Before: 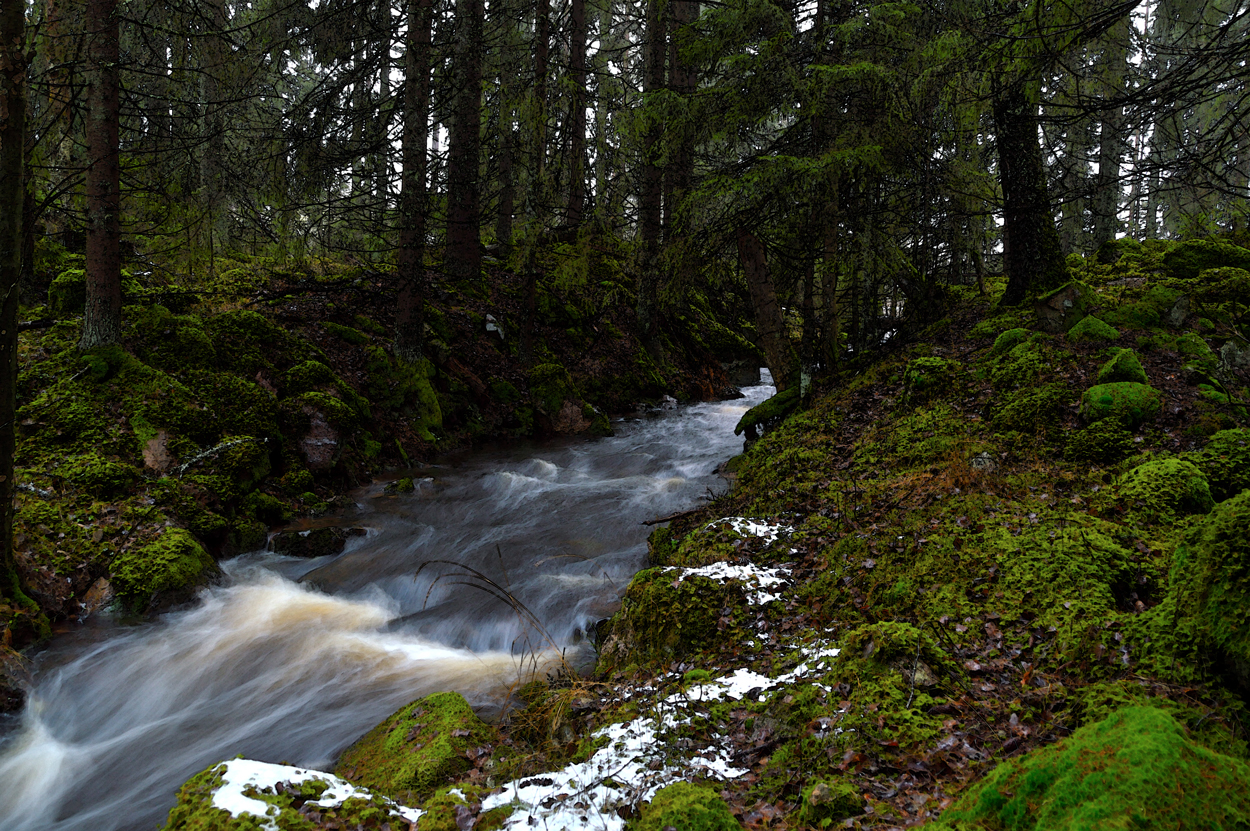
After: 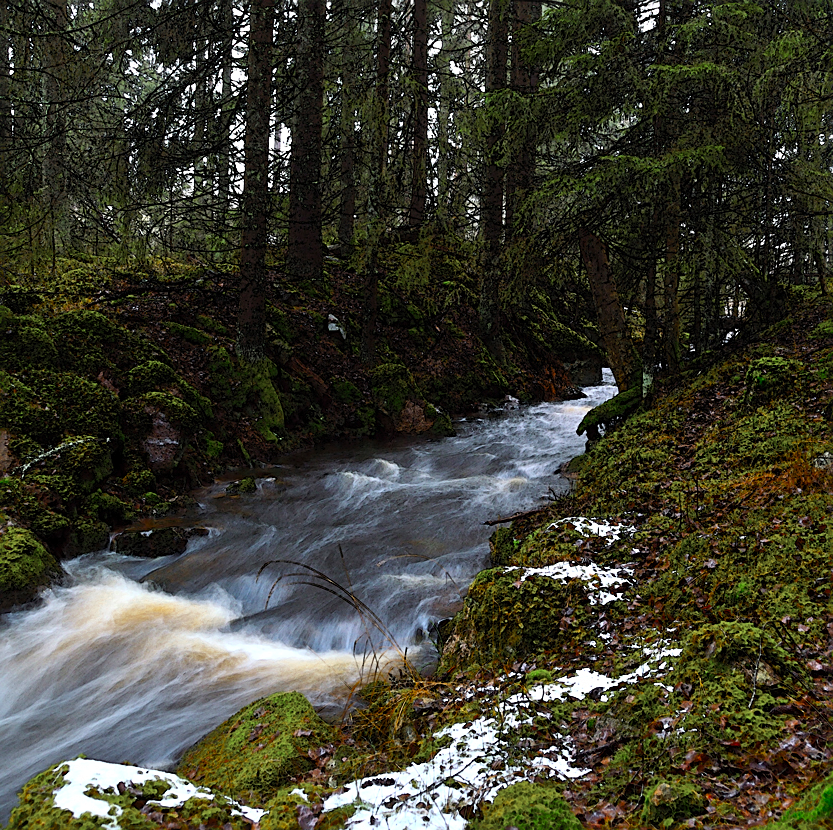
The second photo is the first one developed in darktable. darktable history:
contrast brightness saturation: contrast 0.2, brightness 0.16, saturation 0.22
sharpen: on, module defaults
crop and rotate: left 12.648%, right 20.685%
color zones: curves: ch0 [(0.11, 0.396) (0.195, 0.36) (0.25, 0.5) (0.303, 0.412) (0.357, 0.544) (0.75, 0.5) (0.967, 0.328)]; ch1 [(0, 0.468) (0.112, 0.512) (0.202, 0.6) (0.25, 0.5) (0.307, 0.352) (0.357, 0.544) (0.75, 0.5) (0.963, 0.524)]
